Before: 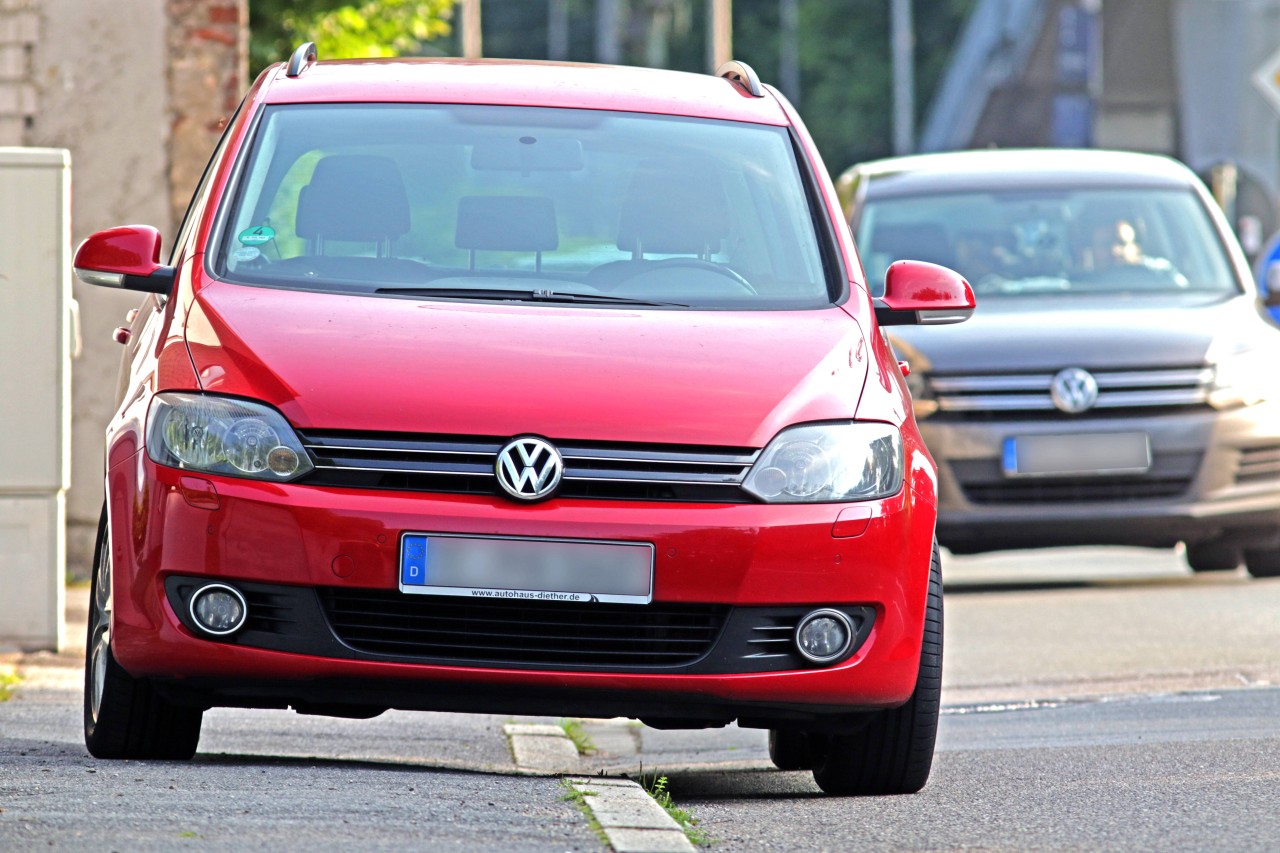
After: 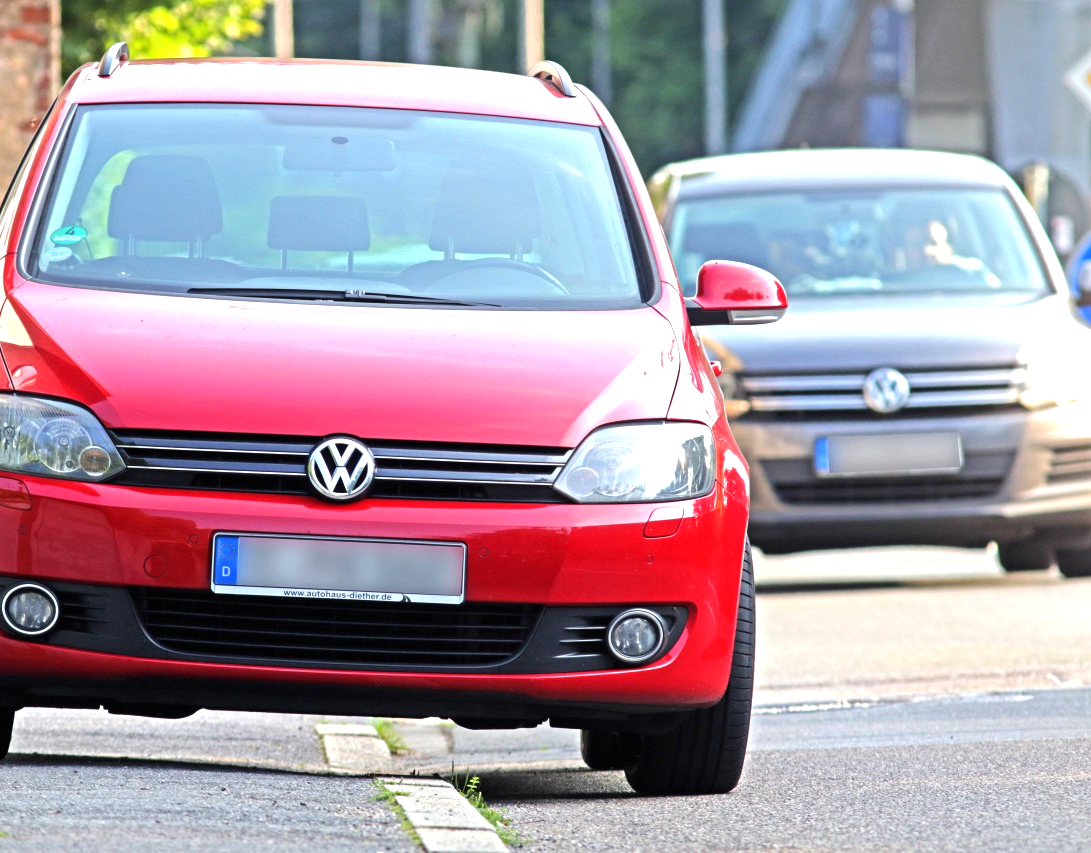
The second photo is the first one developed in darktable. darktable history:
crop and rotate: left 14.763%
exposure: black level correction 0, exposure 0.5 EV, compensate highlight preservation false
